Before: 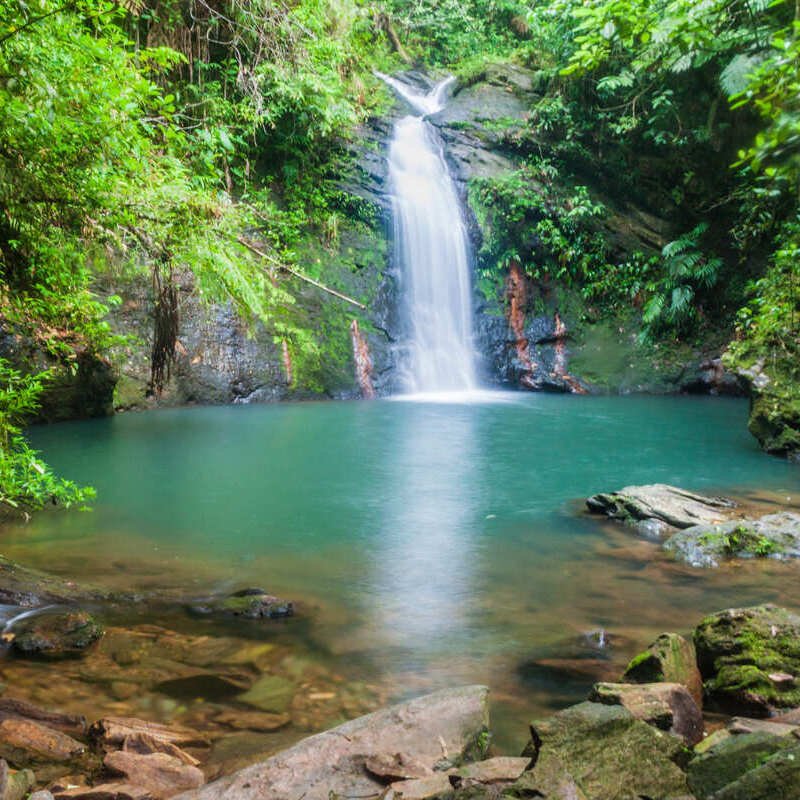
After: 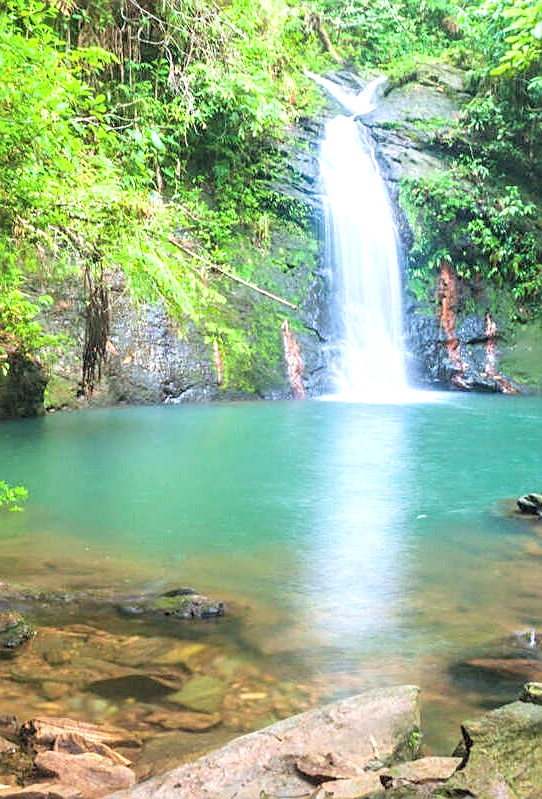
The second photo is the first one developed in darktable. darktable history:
crop and rotate: left 8.644%, right 23.493%
contrast brightness saturation: brightness 0.152
sharpen: on, module defaults
exposure: black level correction 0, exposure 0.69 EV, compensate highlight preservation false
